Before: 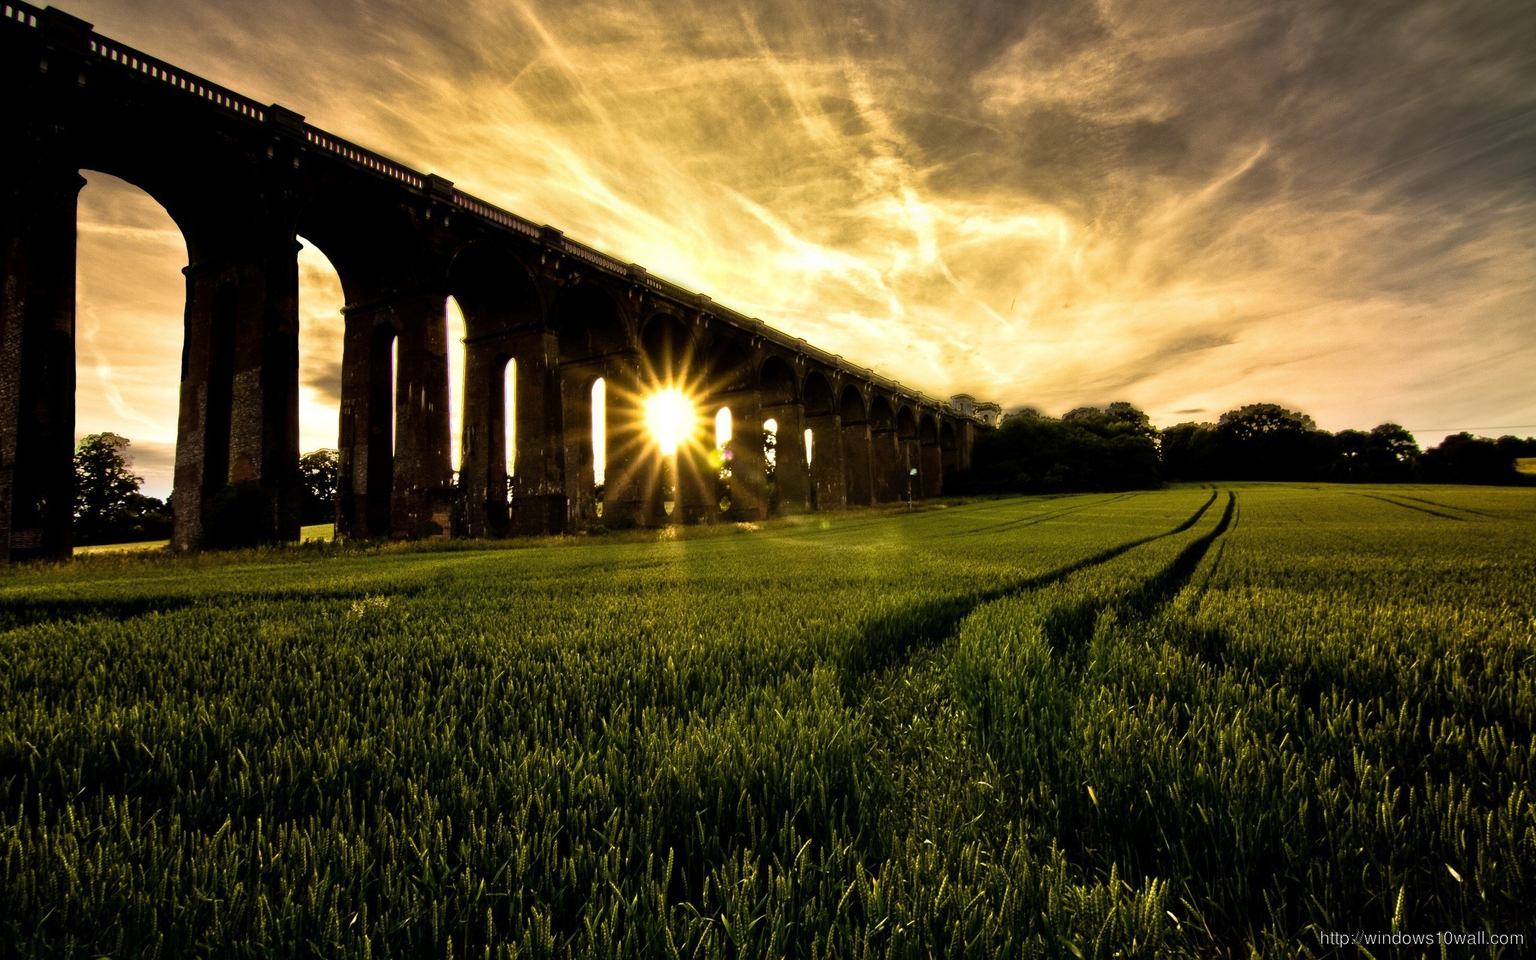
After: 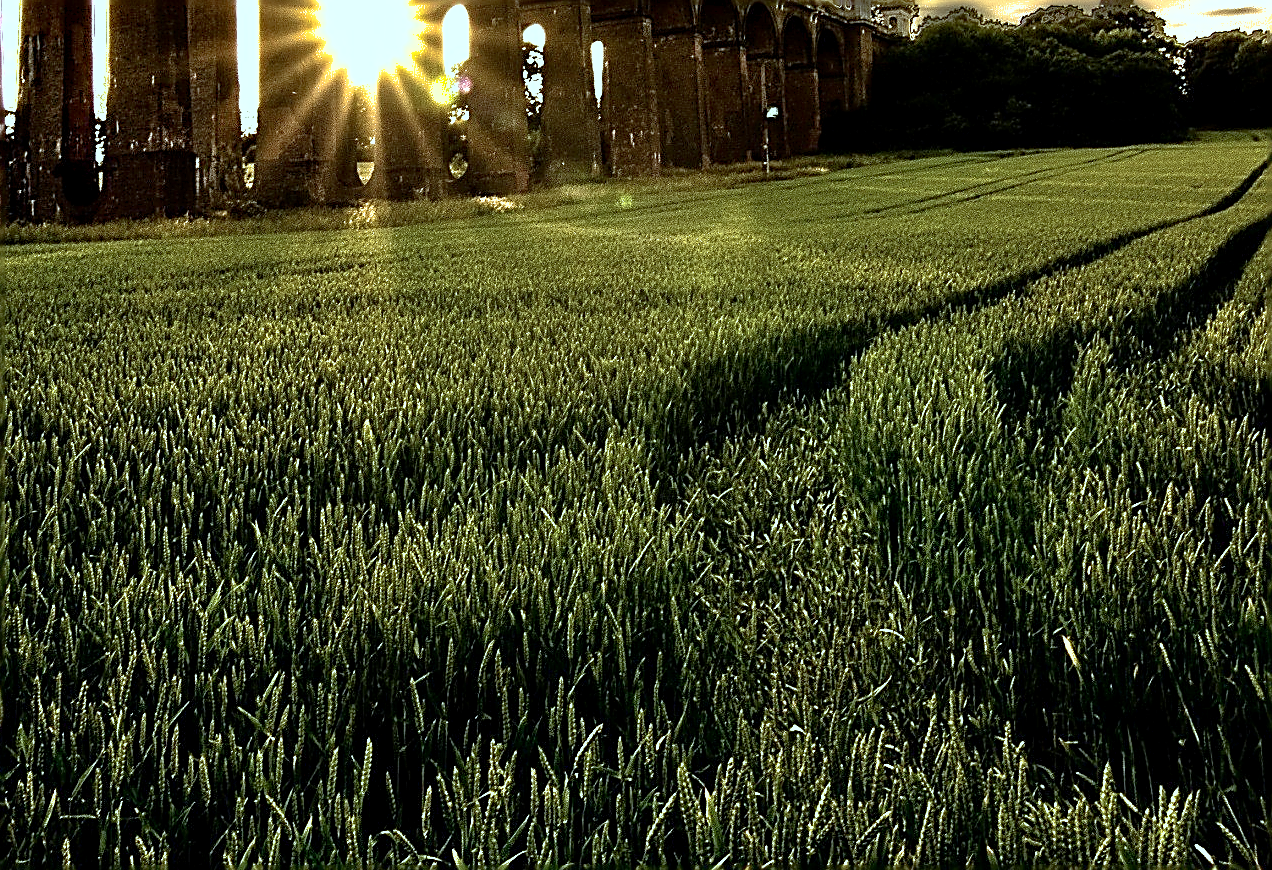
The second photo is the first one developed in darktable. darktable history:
color correction: highlights a* -12.84, highlights b* -17.72, saturation 0.706
crop: left 29.336%, top 42.156%, right 20.962%, bottom 3.463%
exposure: black level correction 0.001, exposure 0.499 EV, compensate highlight preservation false
contrast brightness saturation: contrast 0.128, brightness -0.062, saturation 0.16
shadows and highlights: on, module defaults
sharpen: amount 1.994
